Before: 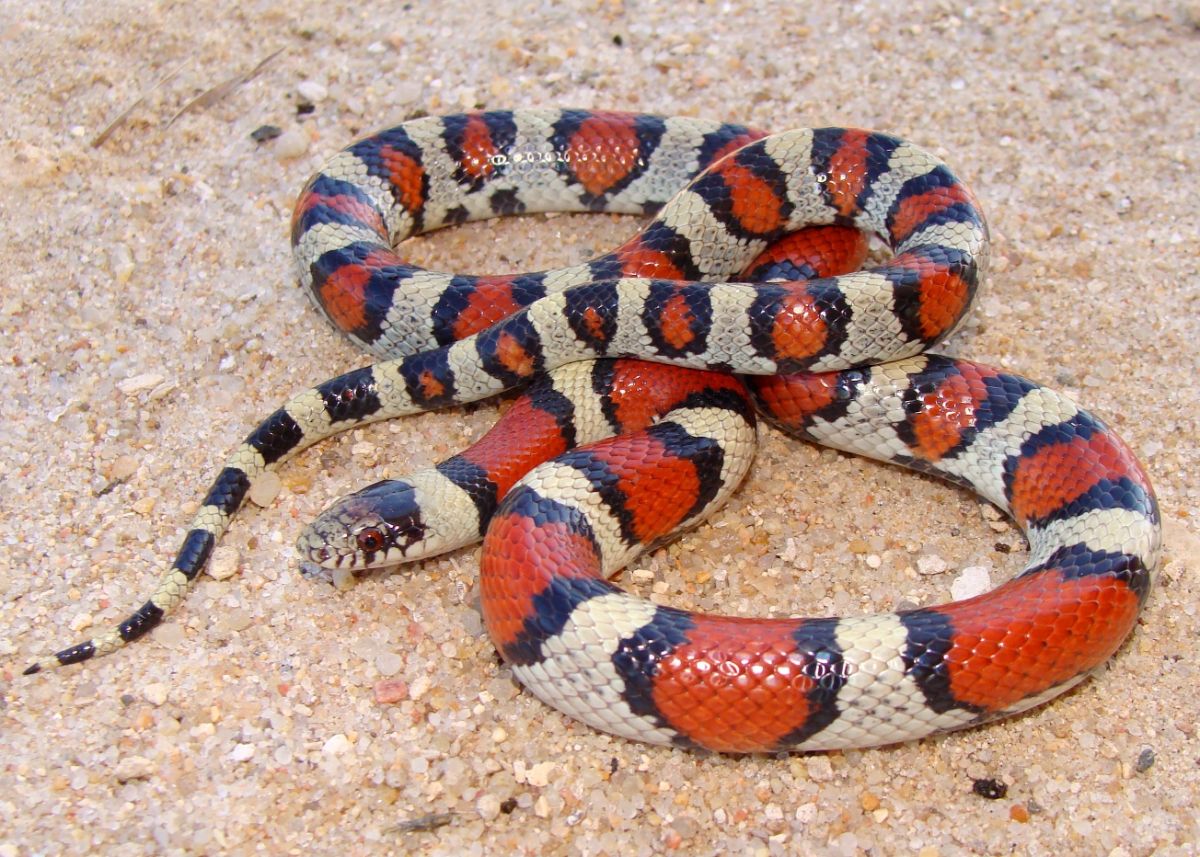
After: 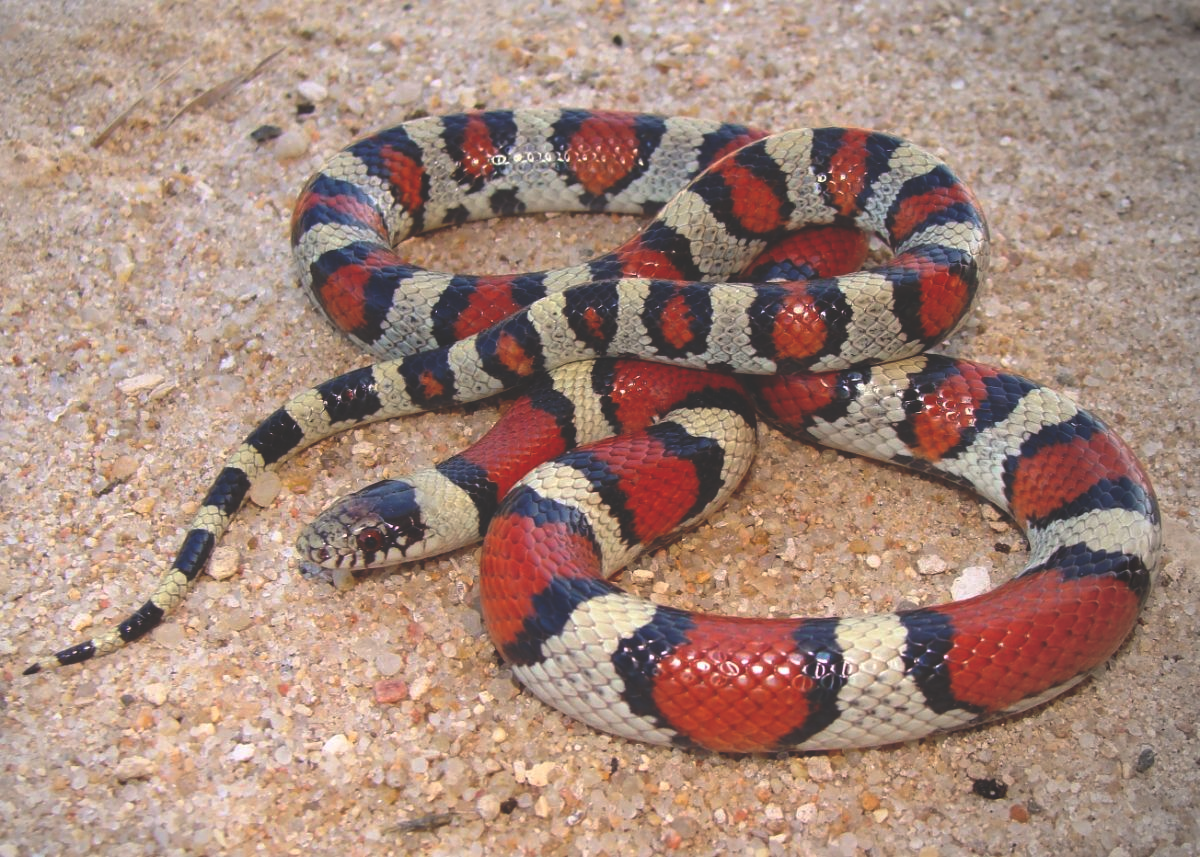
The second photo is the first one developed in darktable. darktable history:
vignetting: center (-0.15, 0.013)
rgb curve: curves: ch0 [(0, 0.186) (0.314, 0.284) (0.775, 0.708) (1, 1)], compensate middle gray true, preserve colors none
